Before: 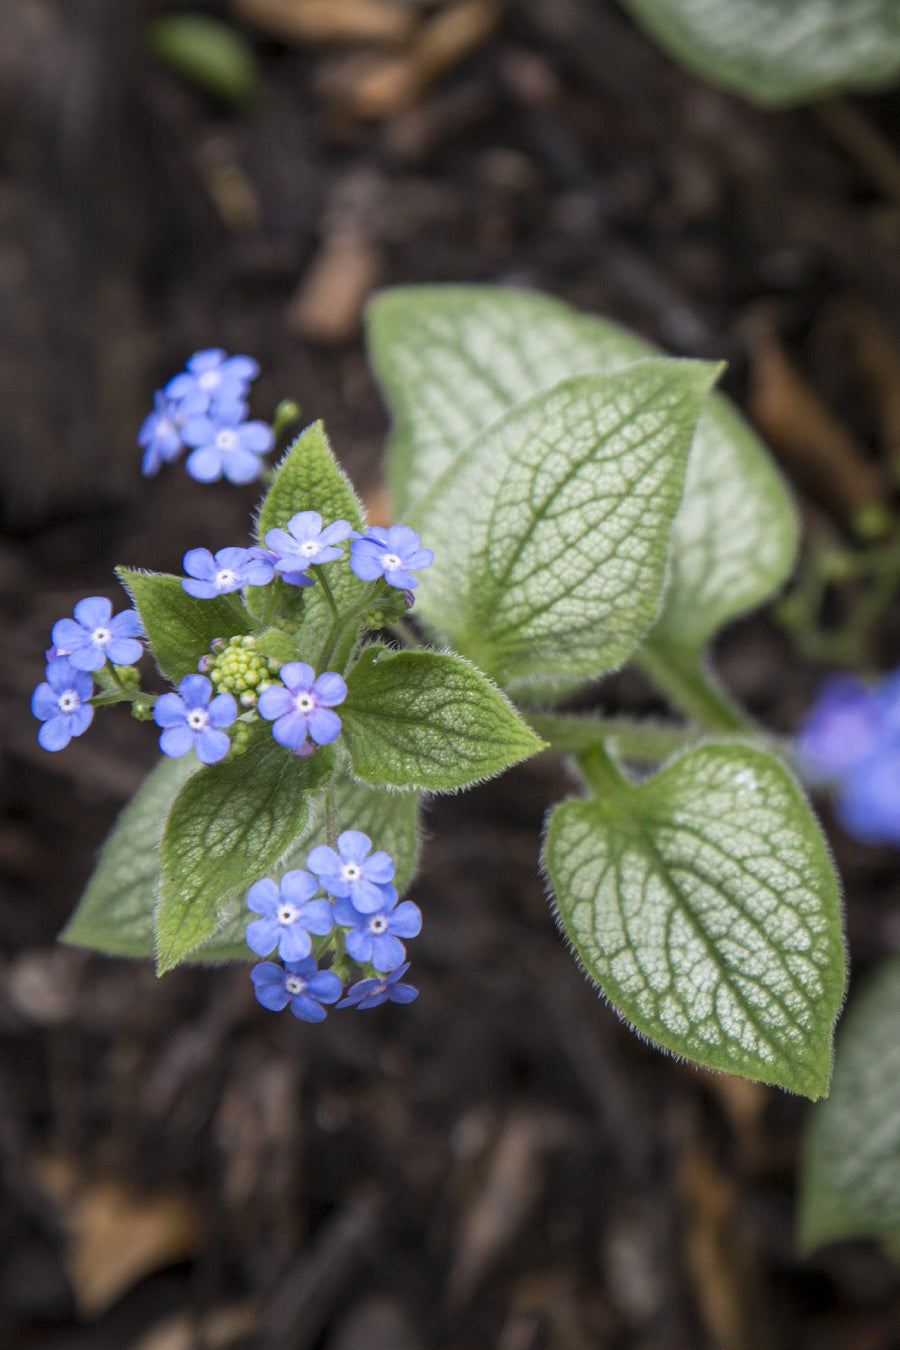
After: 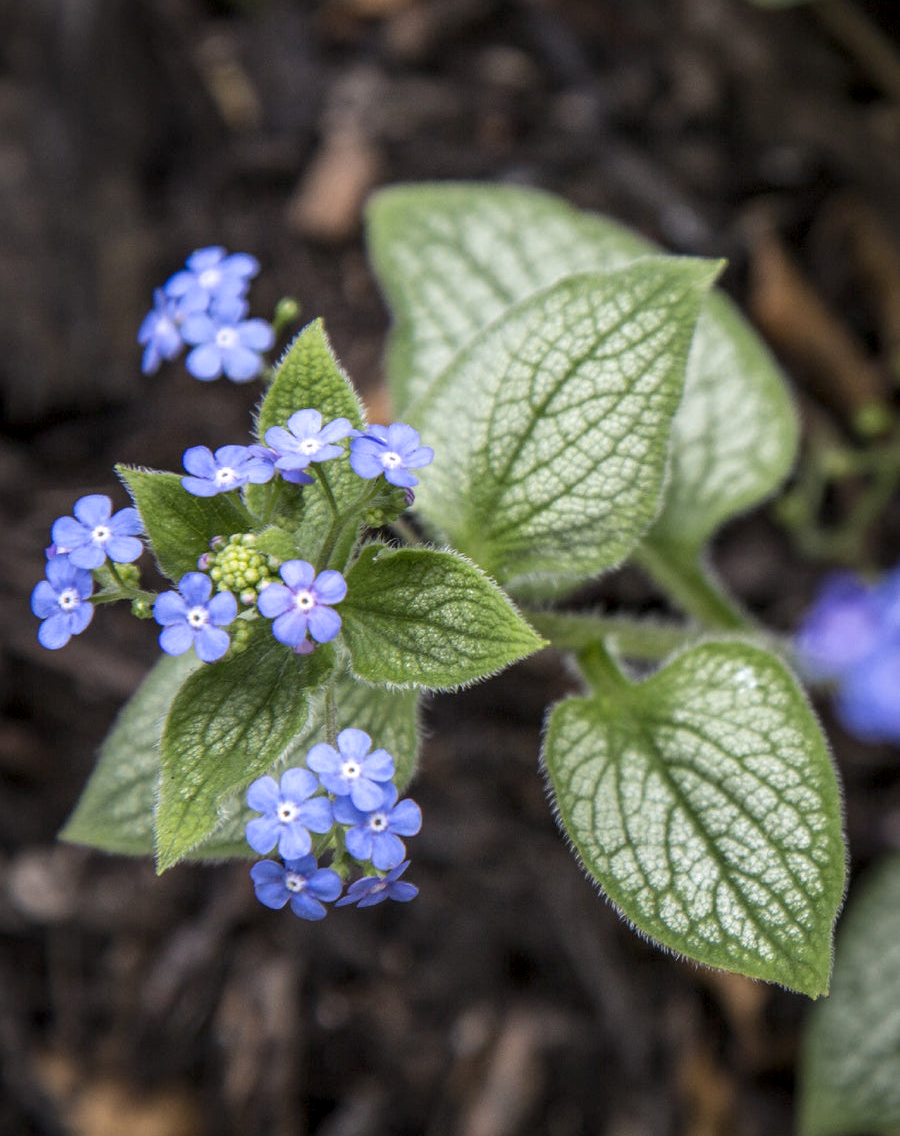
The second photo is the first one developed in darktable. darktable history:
local contrast: detail 130%
crop: top 7.625%, bottom 8.027%
